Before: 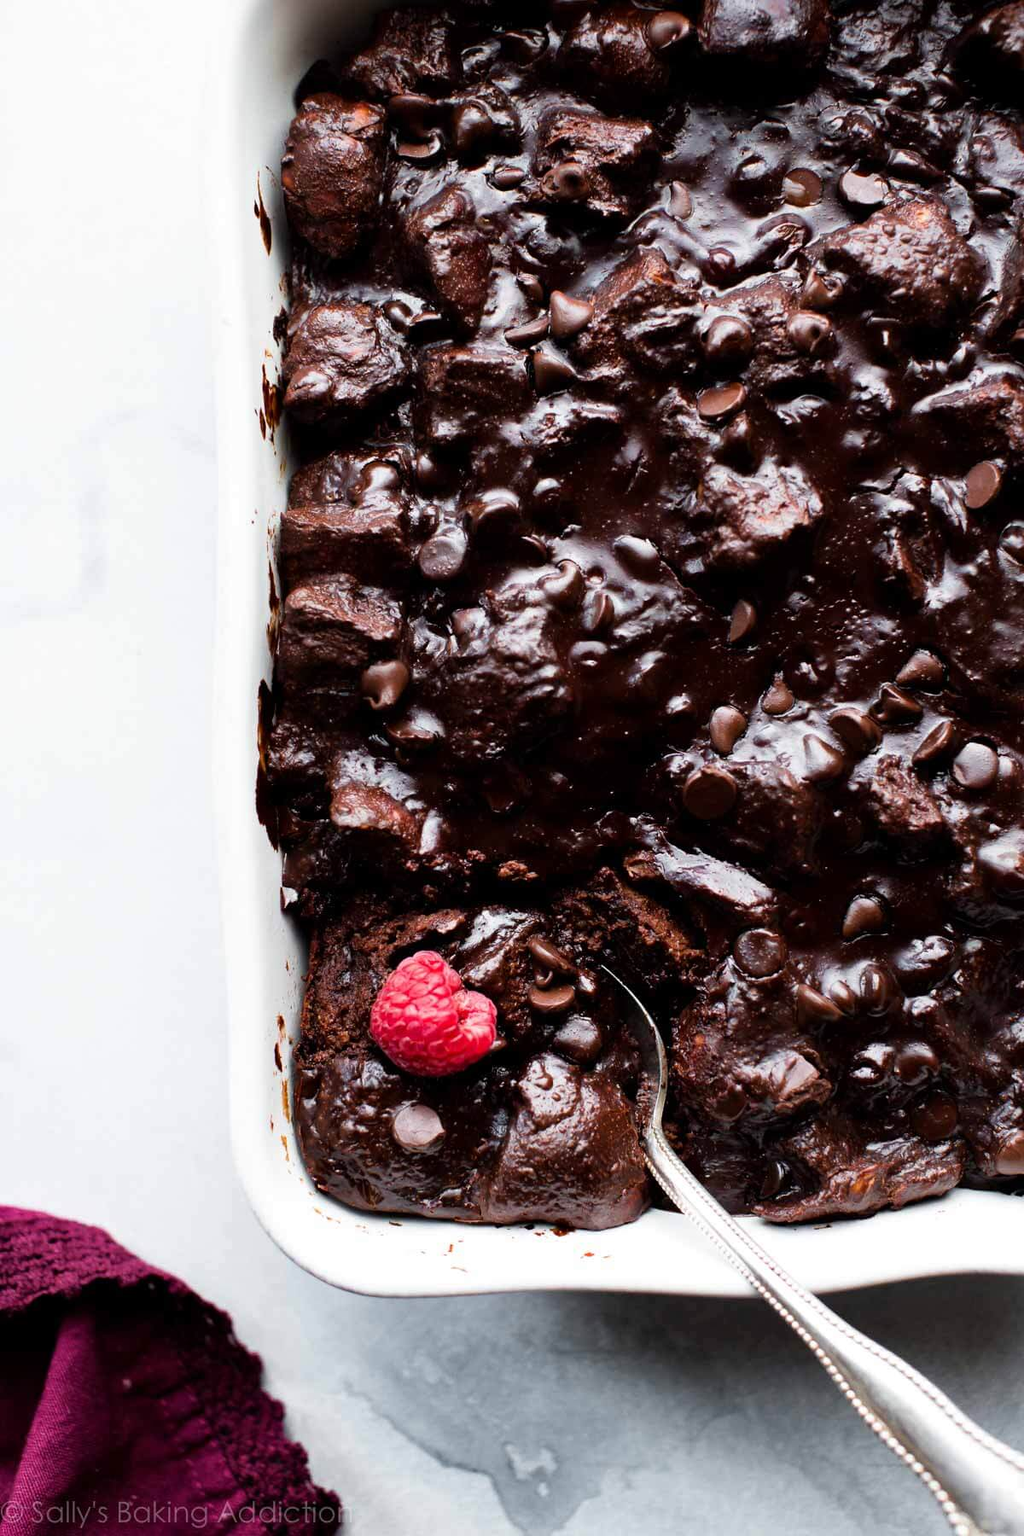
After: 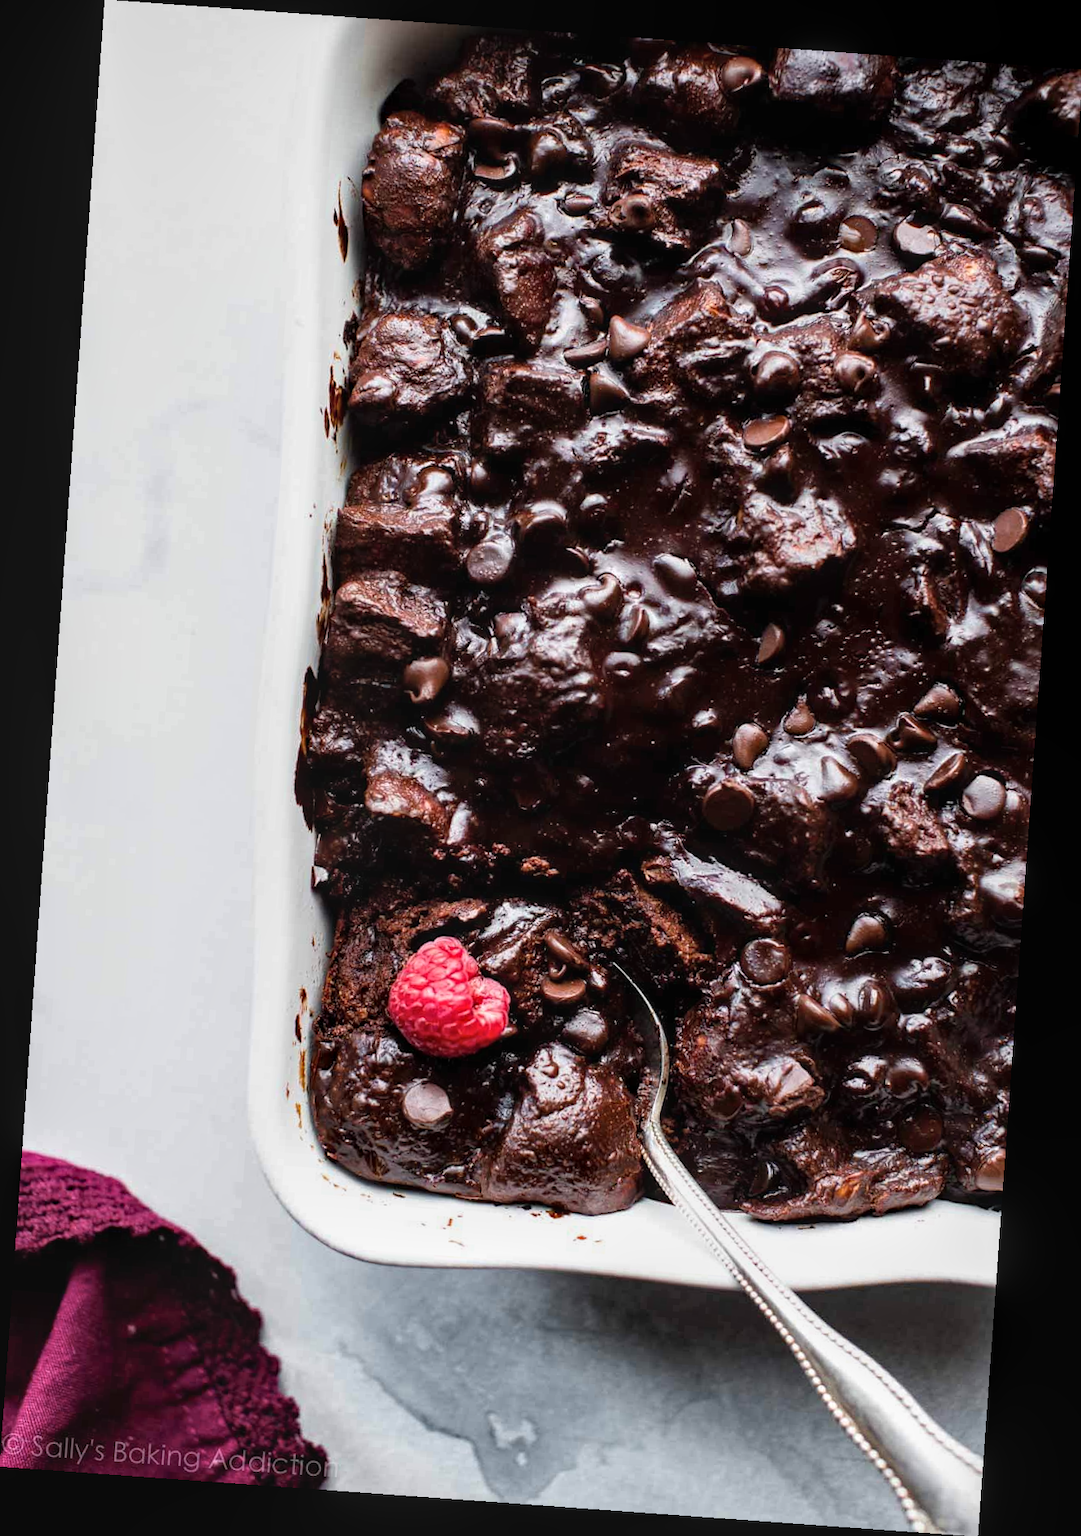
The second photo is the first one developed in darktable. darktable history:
local contrast: on, module defaults
rotate and perspective: rotation 4.1°, automatic cropping off
